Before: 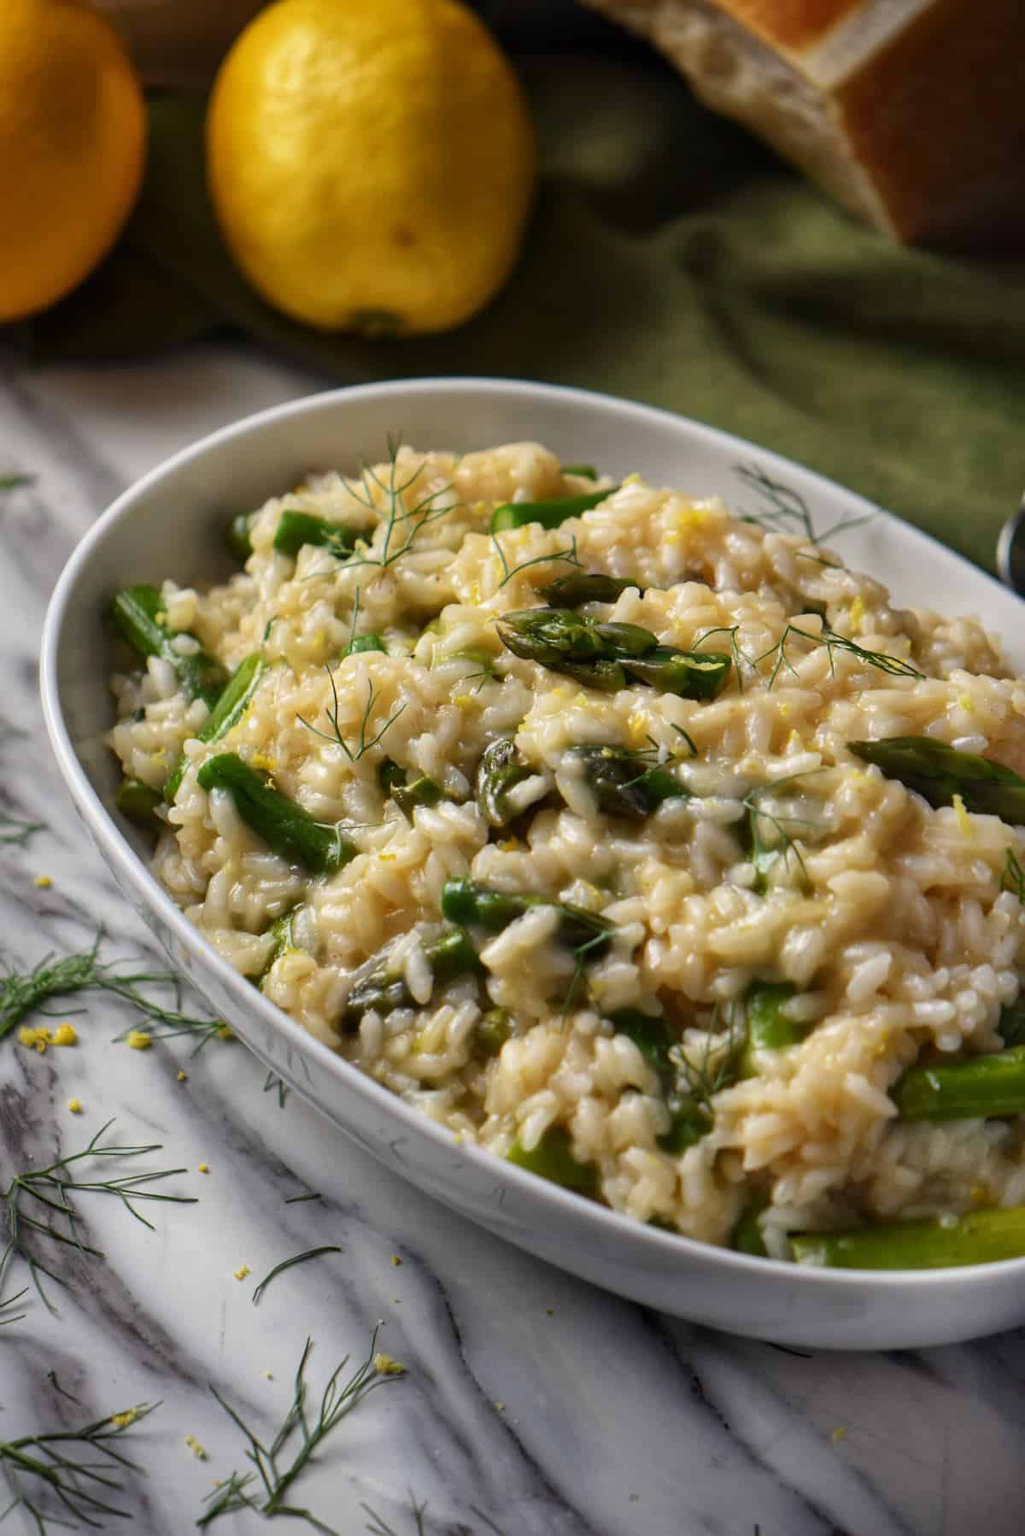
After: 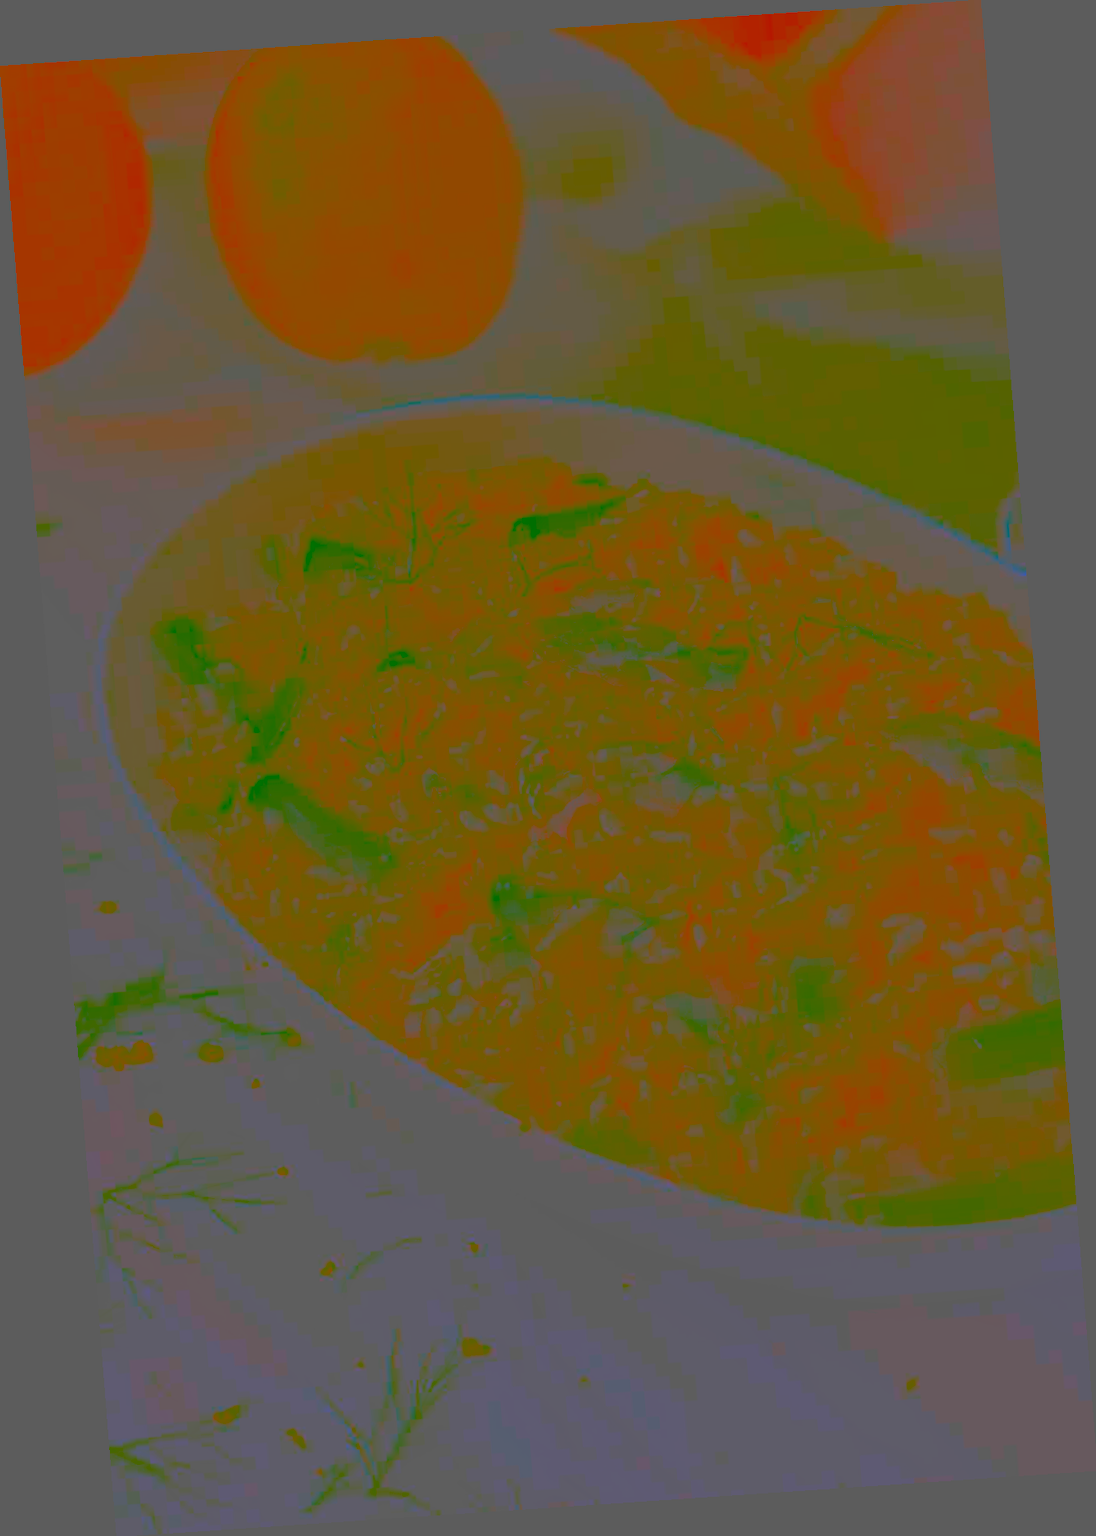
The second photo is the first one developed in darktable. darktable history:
contrast brightness saturation: contrast -0.99, brightness -0.17, saturation 0.75
color balance rgb: perceptual saturation grading › global saturation 20%, global vibrance 20%
tone equalizer: on, module defaults
rotate and perspective: rotation -4.2°, shear 0.006, automatic cropping off
